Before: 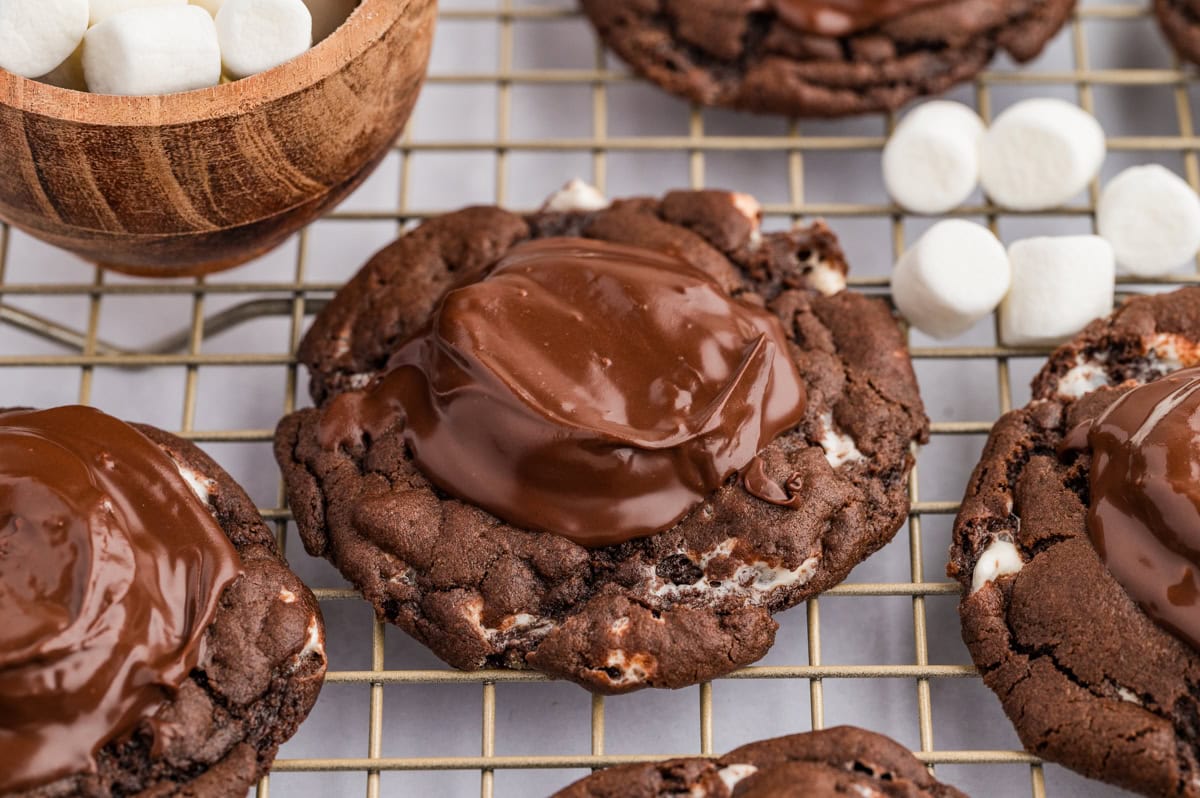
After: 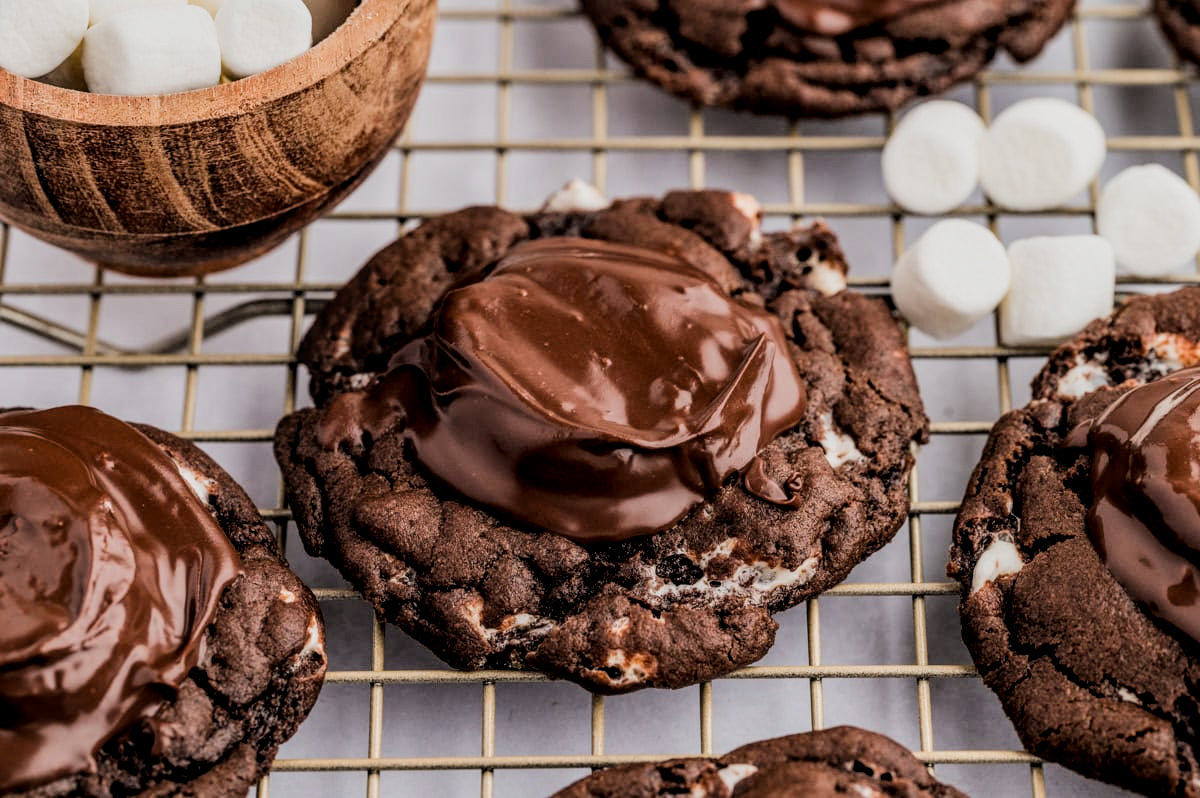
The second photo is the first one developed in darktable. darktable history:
local contrast: on, module defaults
filmic rgb: black relative exposure -5.05 EV, white relative exposure 3.99 EV, hardness 2.88, contrast 1.297, highlights saturation mix -29.58%
